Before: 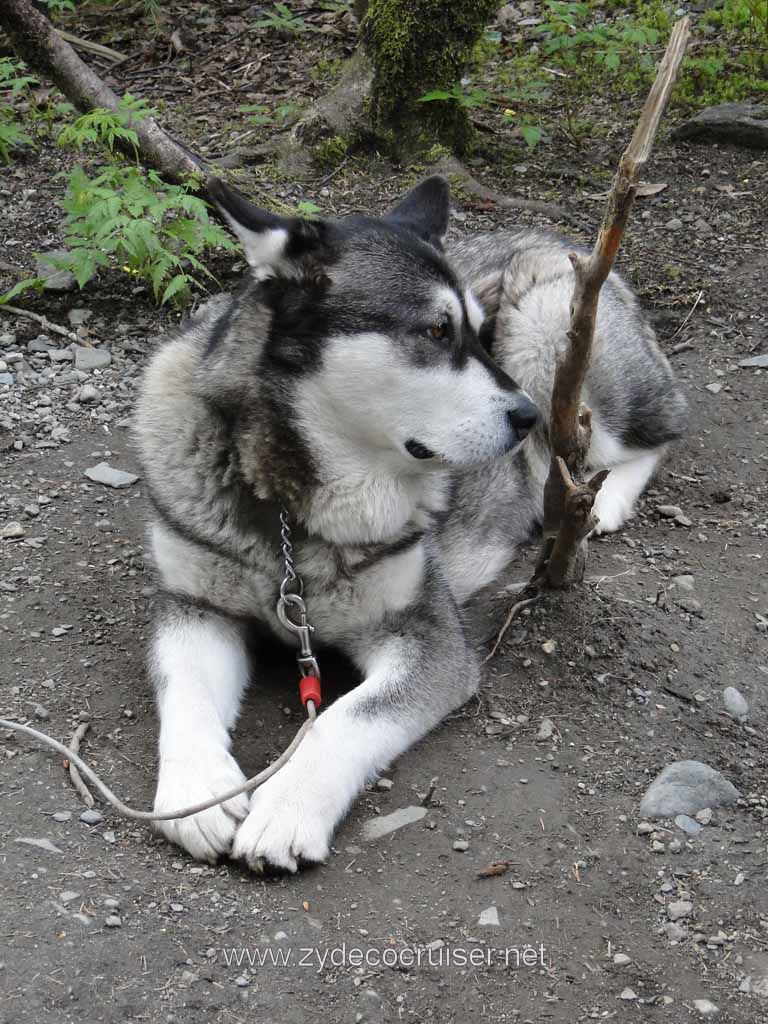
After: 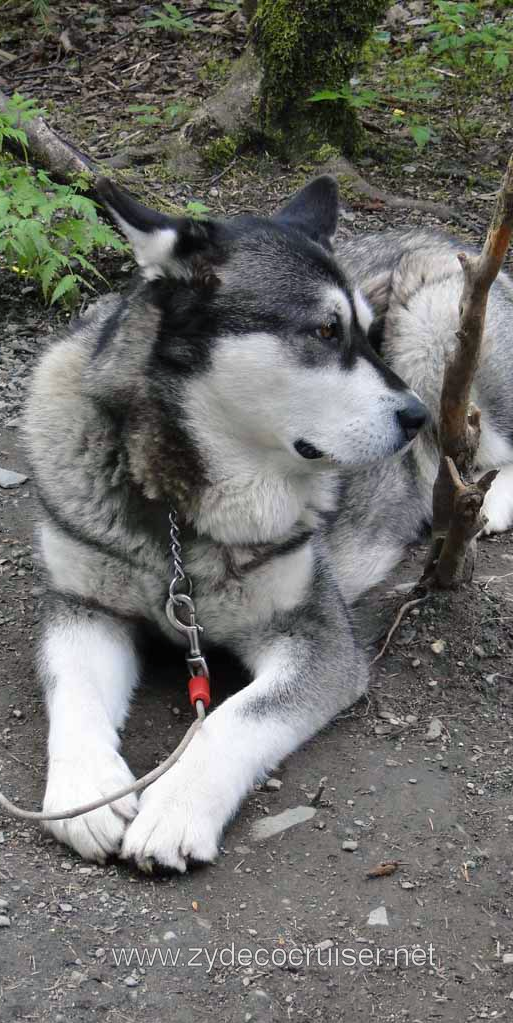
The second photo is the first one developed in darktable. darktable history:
color balance rgb: shadows lift › chroma 2.035%, shadows lift › hue 247.39°, perceptual saturation grading › global saturation 0.006%, global vibrance 20%
crop and rotate: left 14.471%, right 18.702%
